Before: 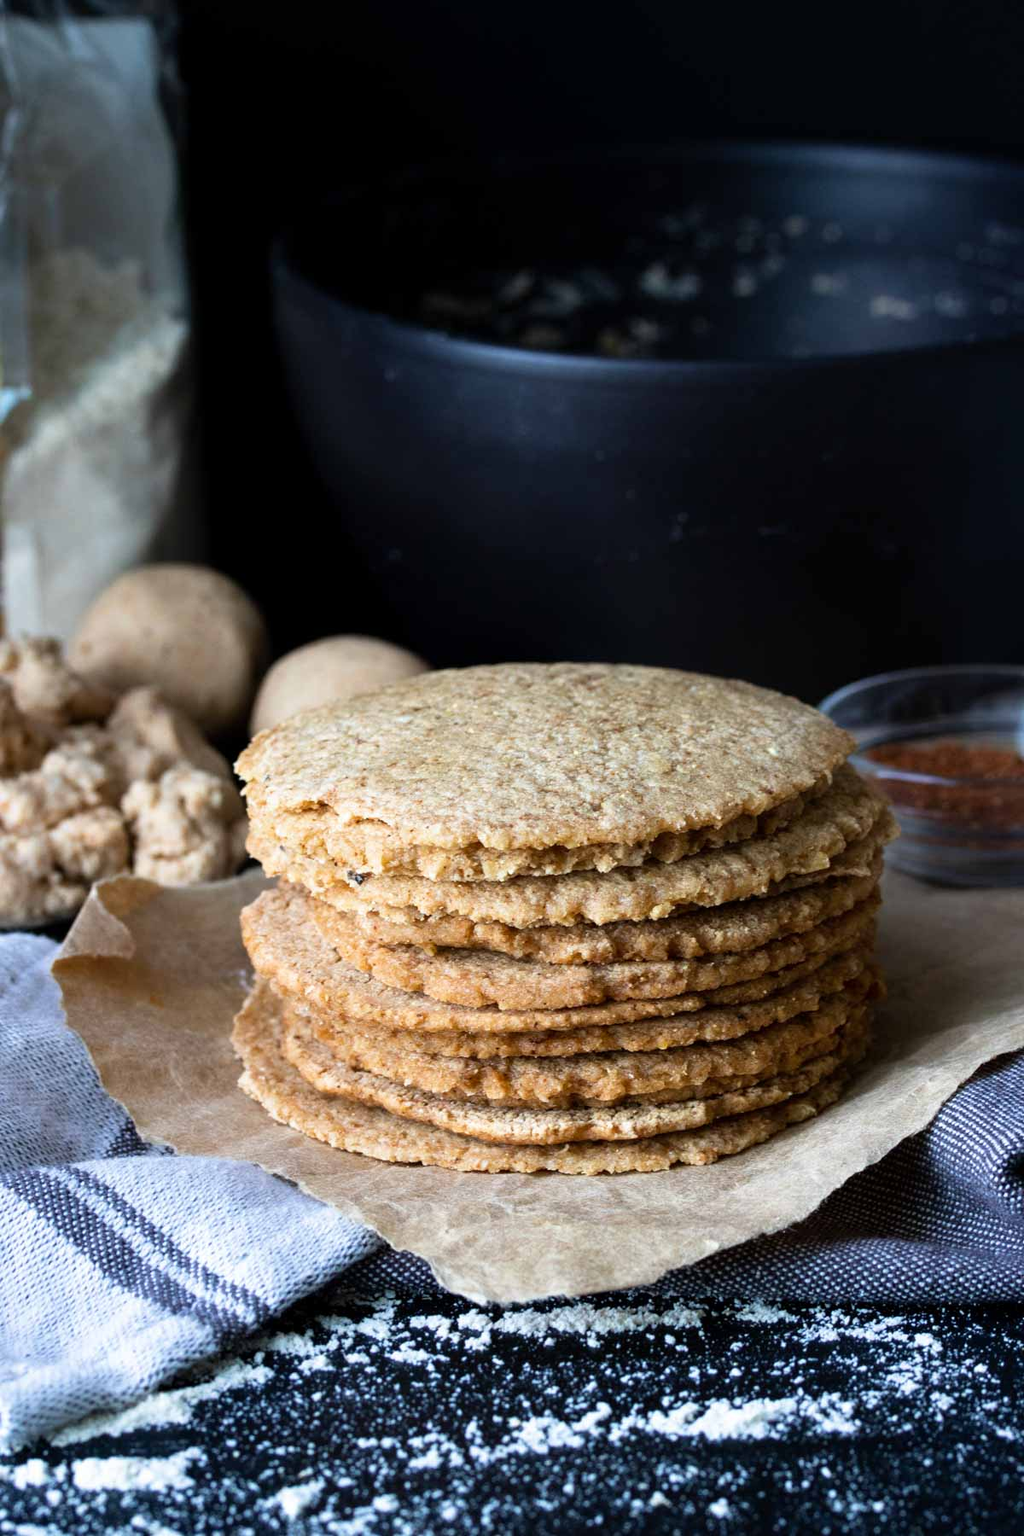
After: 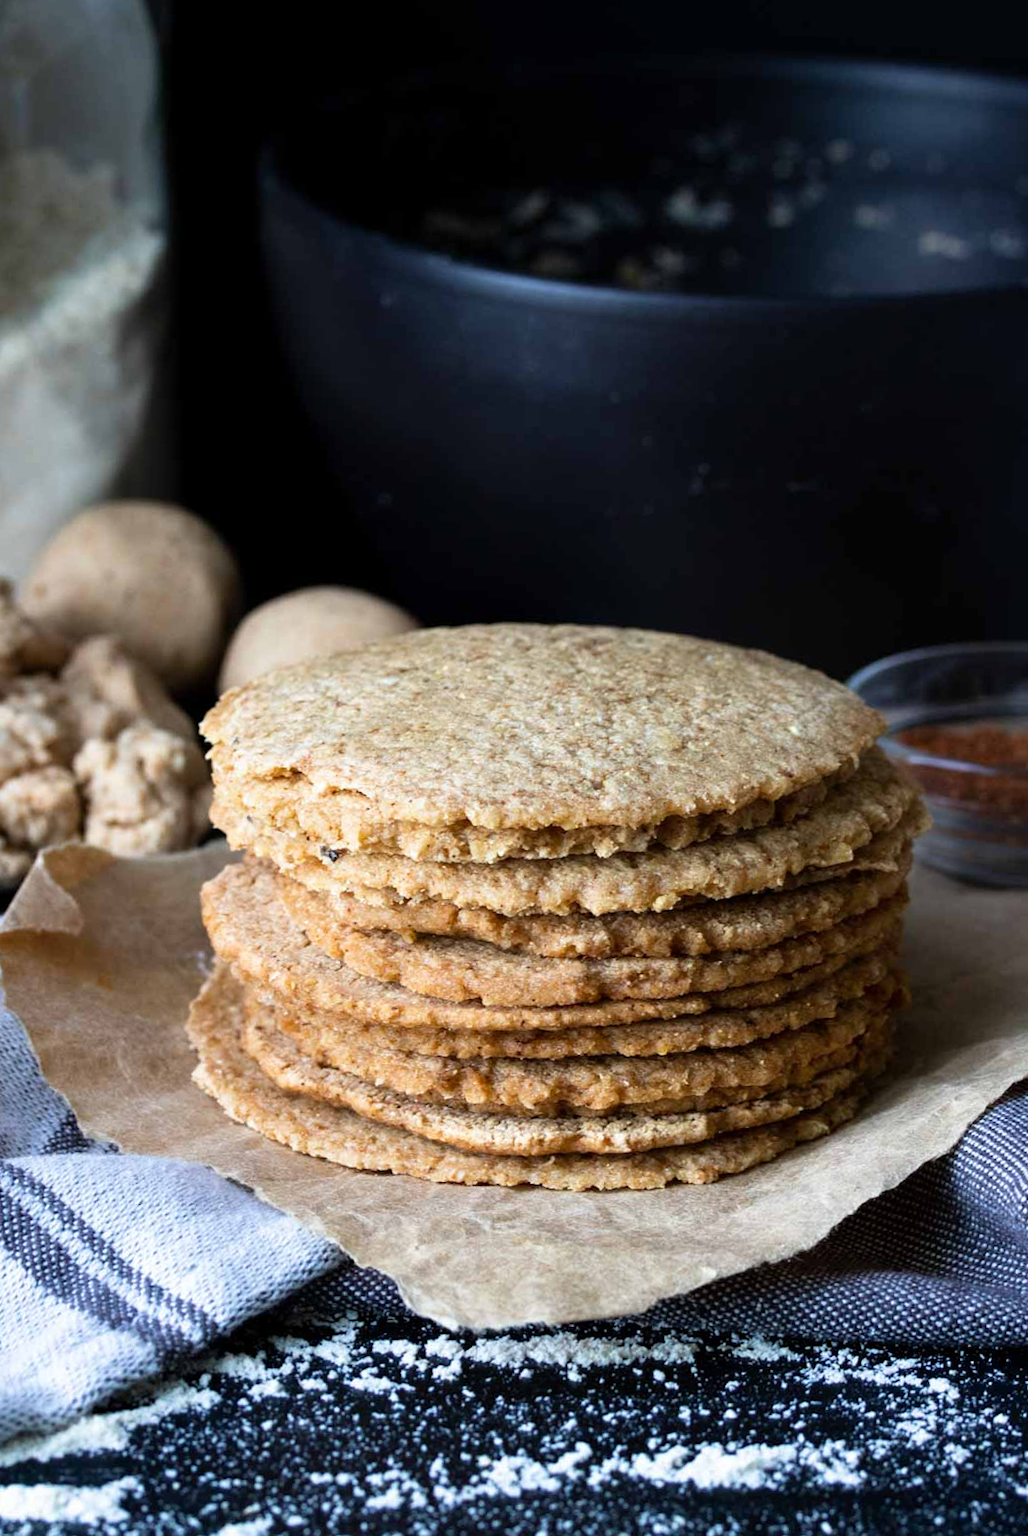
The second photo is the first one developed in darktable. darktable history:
crop and rotate: angle -1.94°, left 3.088%, top 4.265%, right 1.358%, bottom 0.598%
